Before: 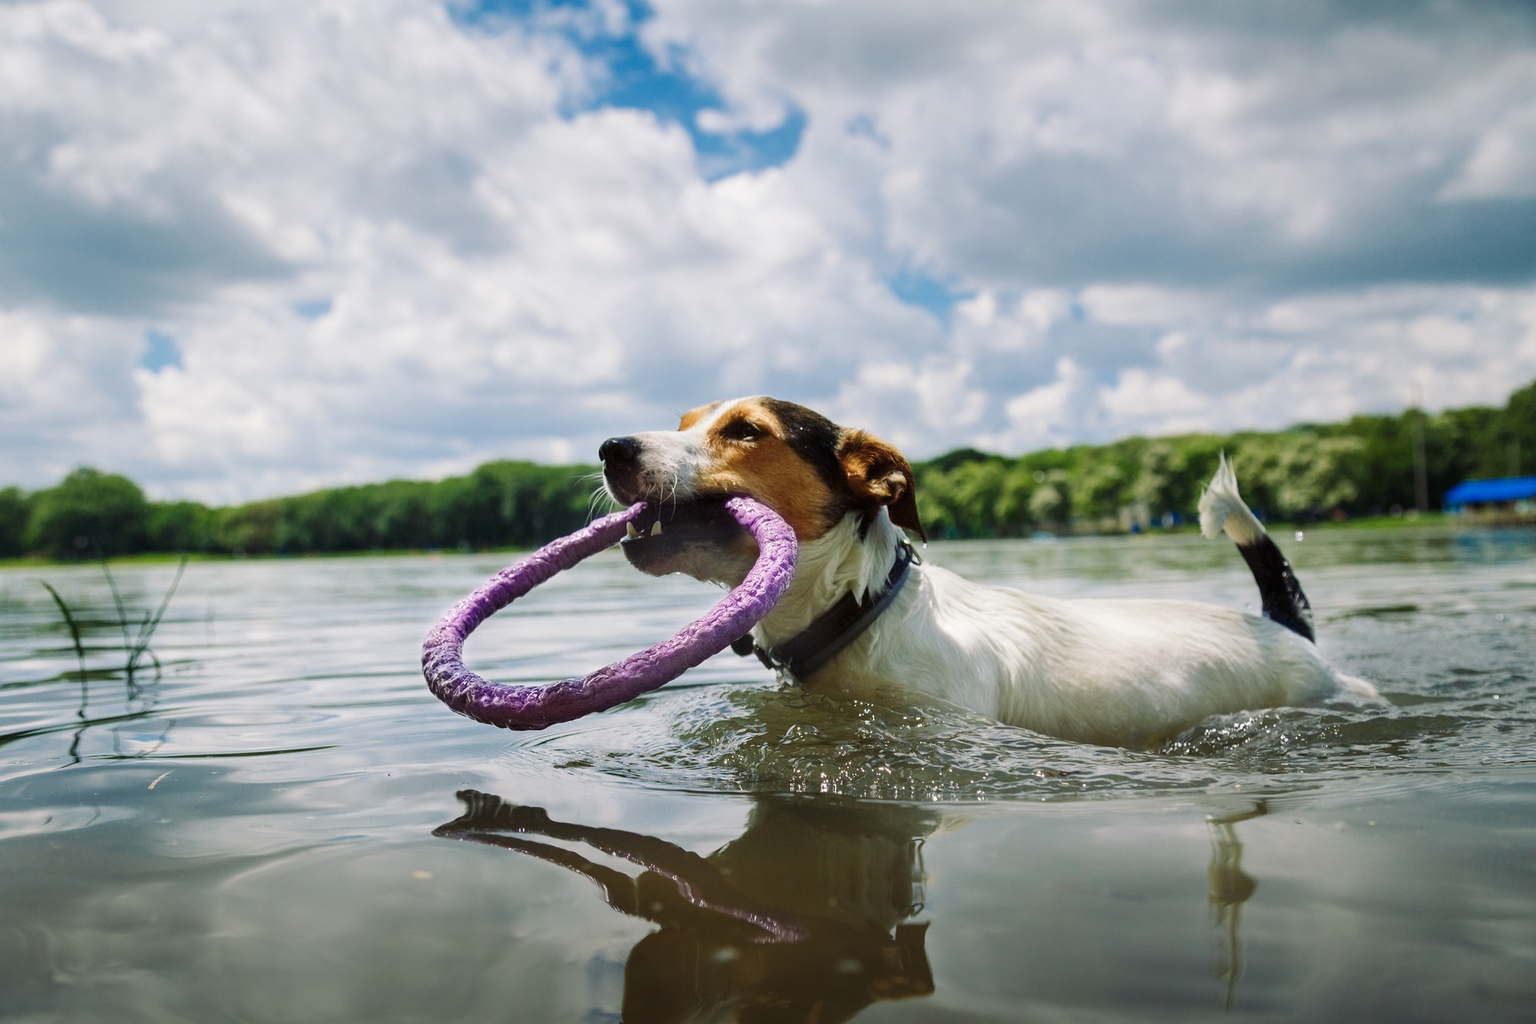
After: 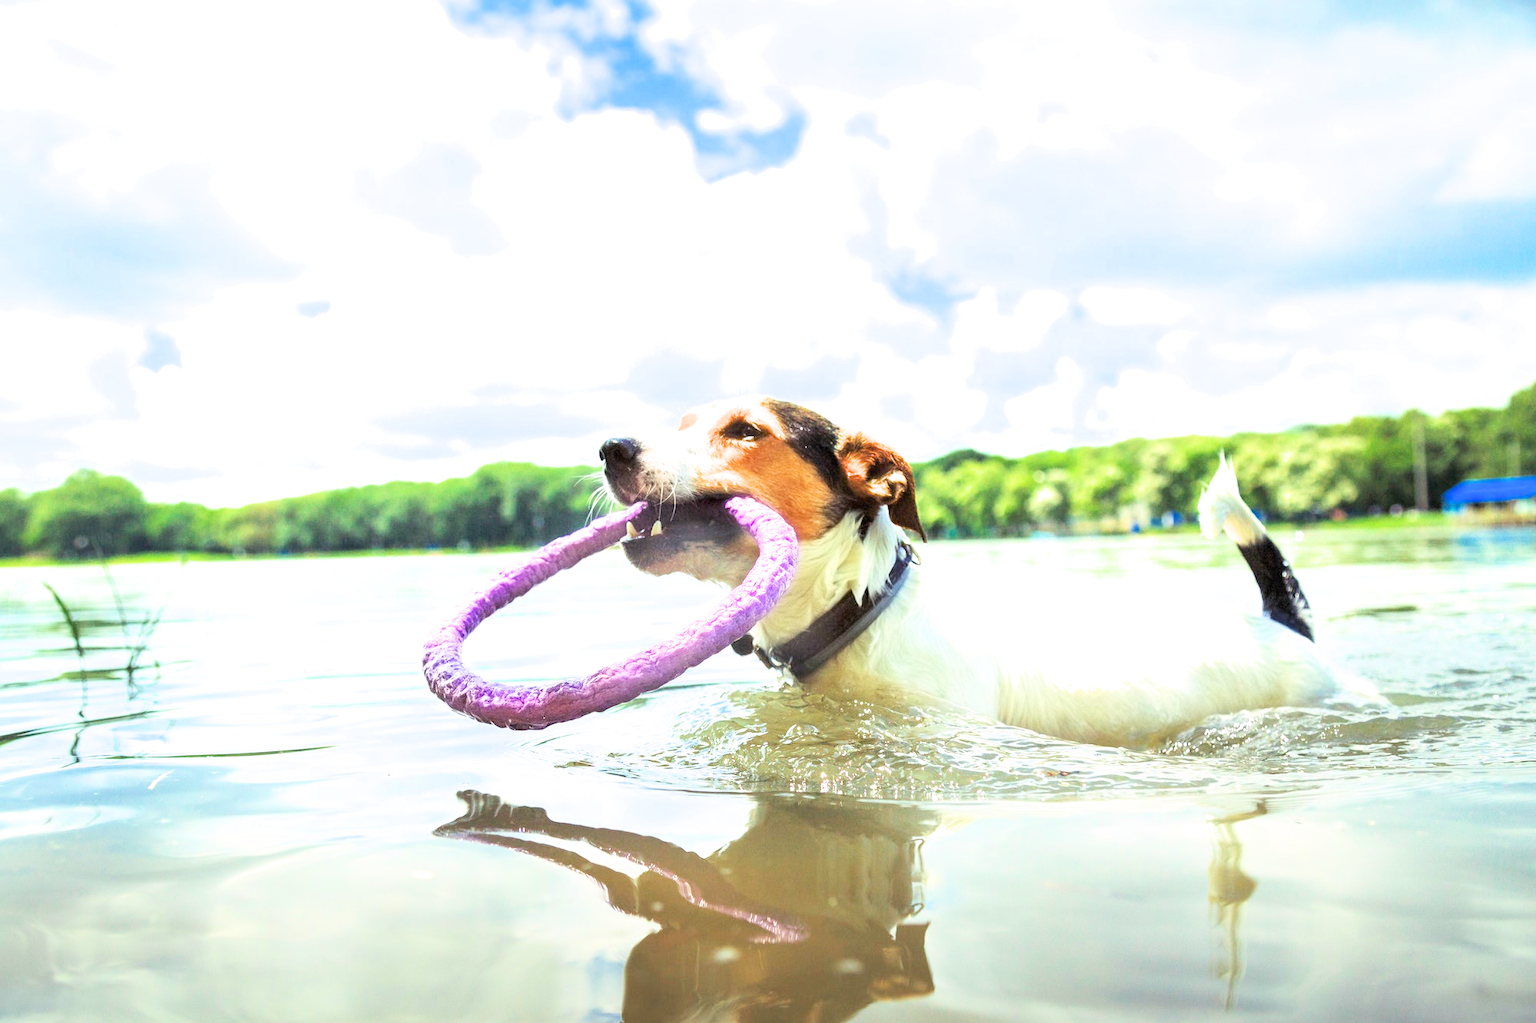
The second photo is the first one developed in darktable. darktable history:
exposure: exposure 3 EV, compensate highlight preservation false
tone equalizer: on, module defaults
filmic rgb: black relative exposure -7.65 EV, white relative exposure 4.56 EV, hardness 3.61, color science v6 (2022)
